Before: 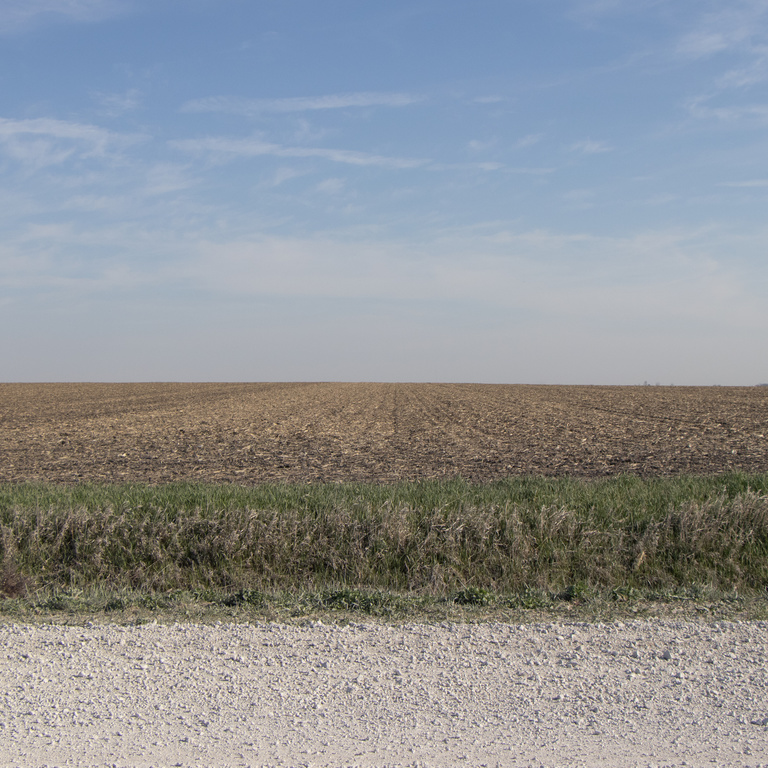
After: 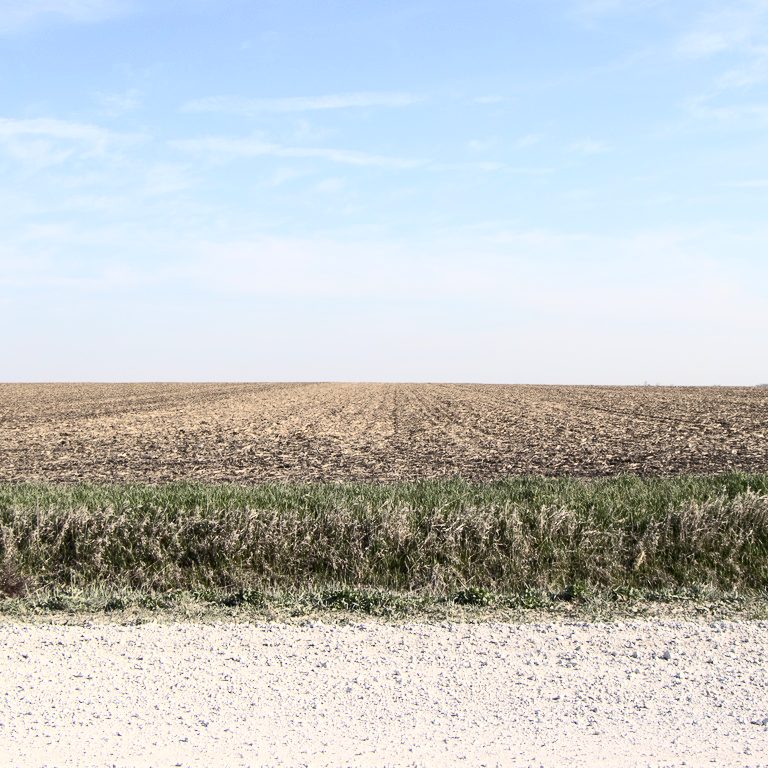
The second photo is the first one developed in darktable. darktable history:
contrast brightness saturation: contrast 0.39, brightness 0.1
exposure: black level correction 0.001, exposure 0.5 EV, compensate exposure bias true, compensate highlight preservation false
